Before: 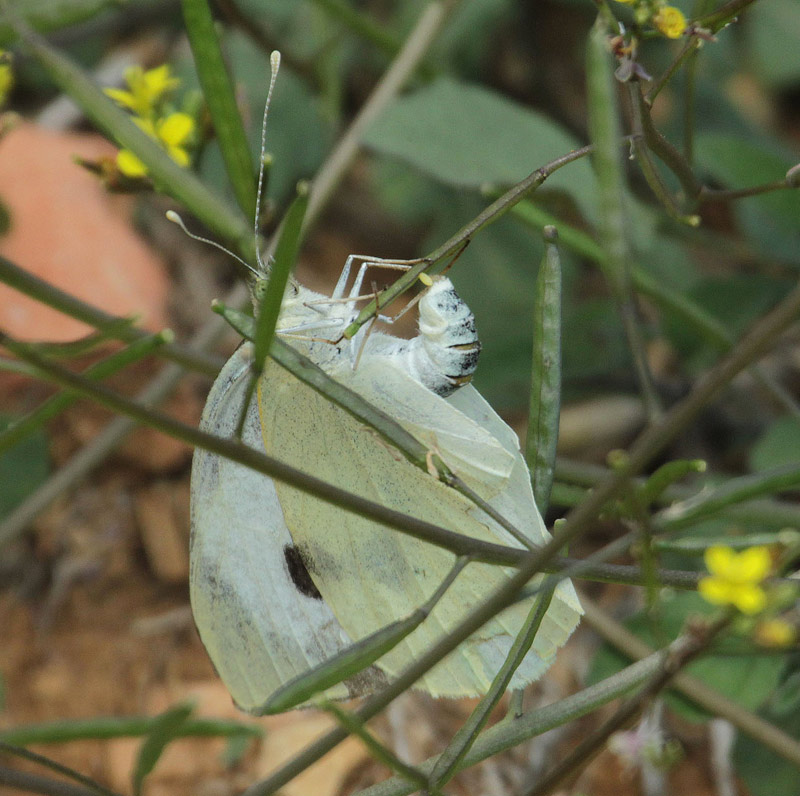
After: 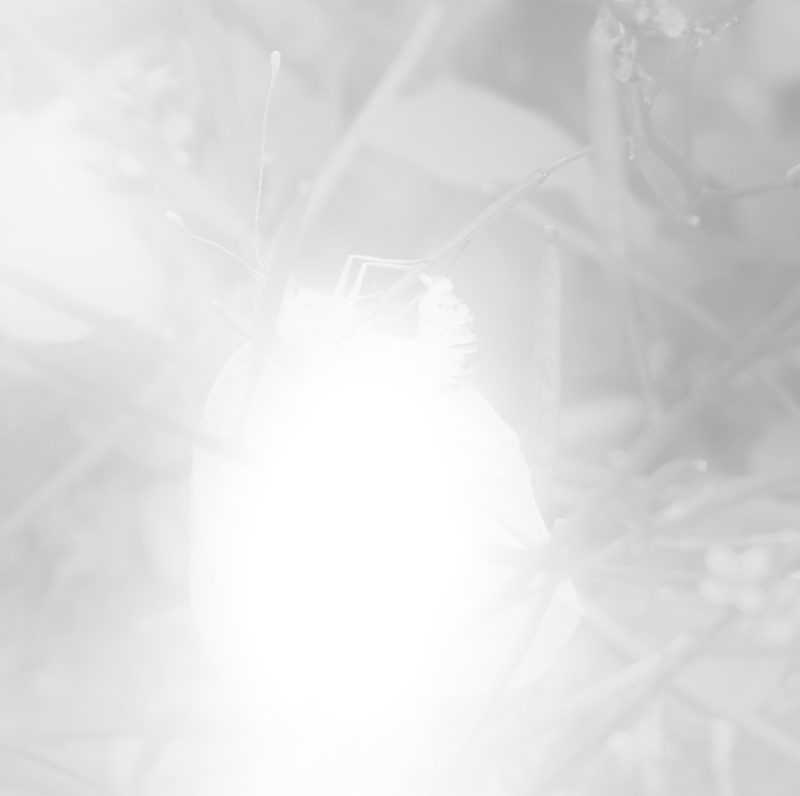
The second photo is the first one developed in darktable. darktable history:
shadows and highlights: shadows 12, white point adjustment 1.2, soften with gaussian
bloom: size 25%, threshold 5%, strength 90%
contrast equalizer: octaves 7, y [[0.6 ×6], [0.55 ×6], [0 ×6], [0 ×6], [0 ×6]], mix -1
monochrome: size 1
